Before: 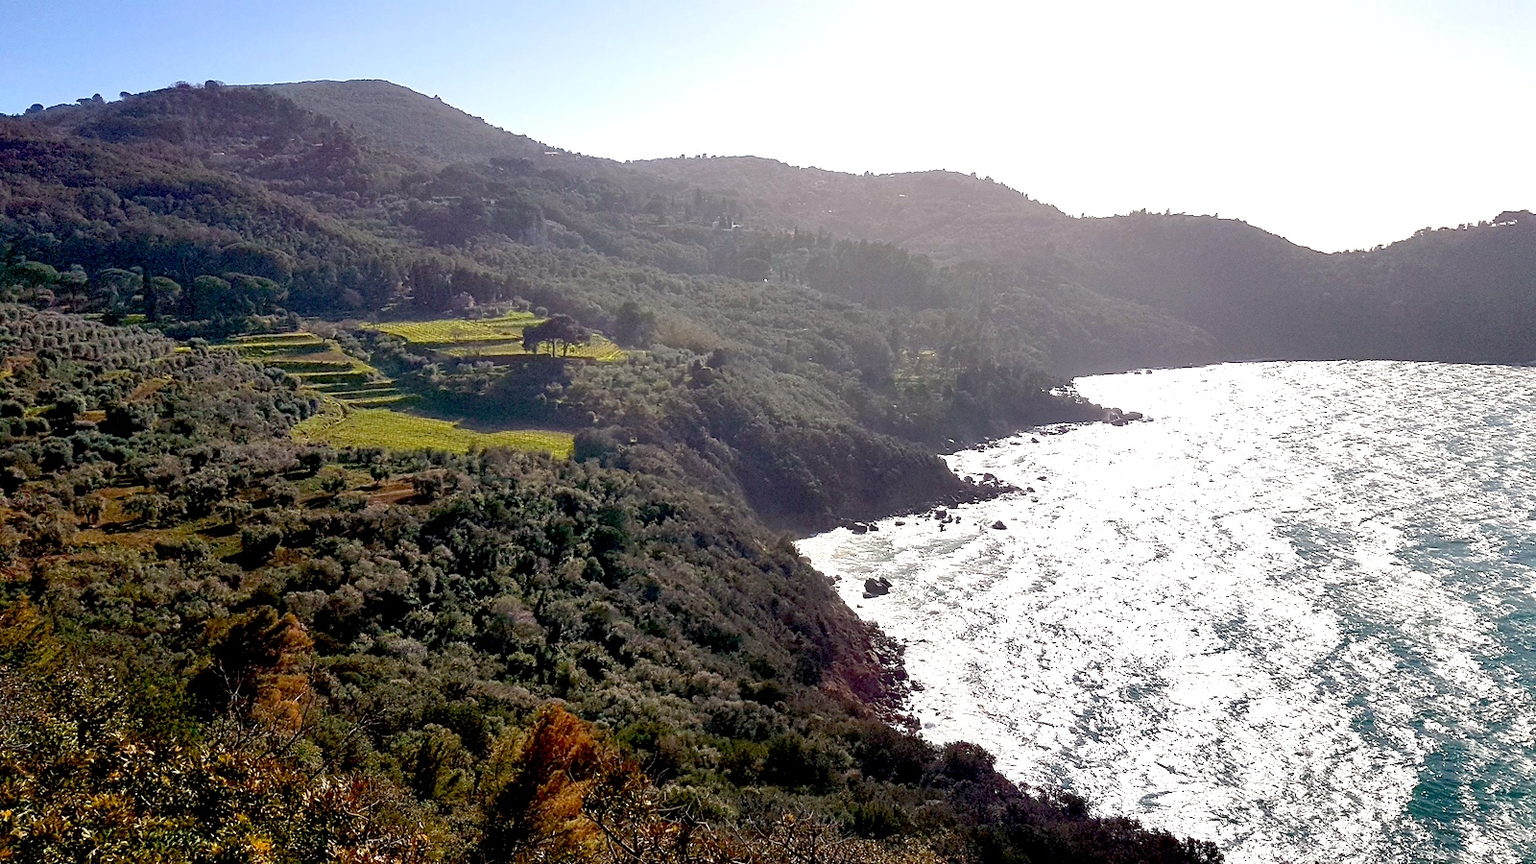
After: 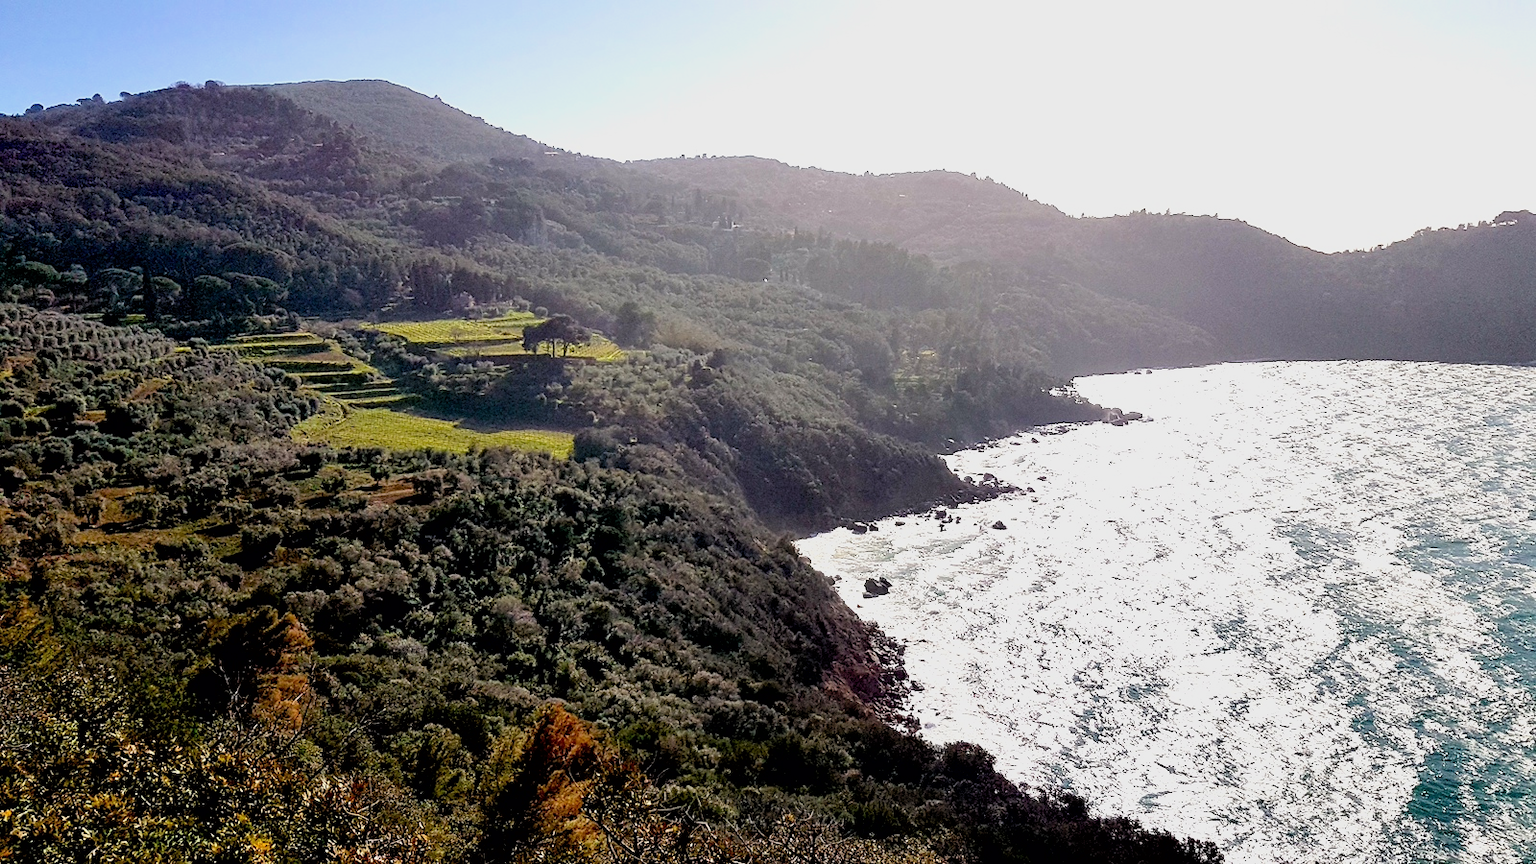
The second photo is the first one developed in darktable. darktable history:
exposure: exposure 0.201 EV, compensate exposure bias true, compensate highlight preservation false
filmic rgb: black relative exposure -7.7 EV, white relative exposure 4.37 EV, hardness 3.75, latitude 49.54%, contrast 1.1, color science v6 (2022)
